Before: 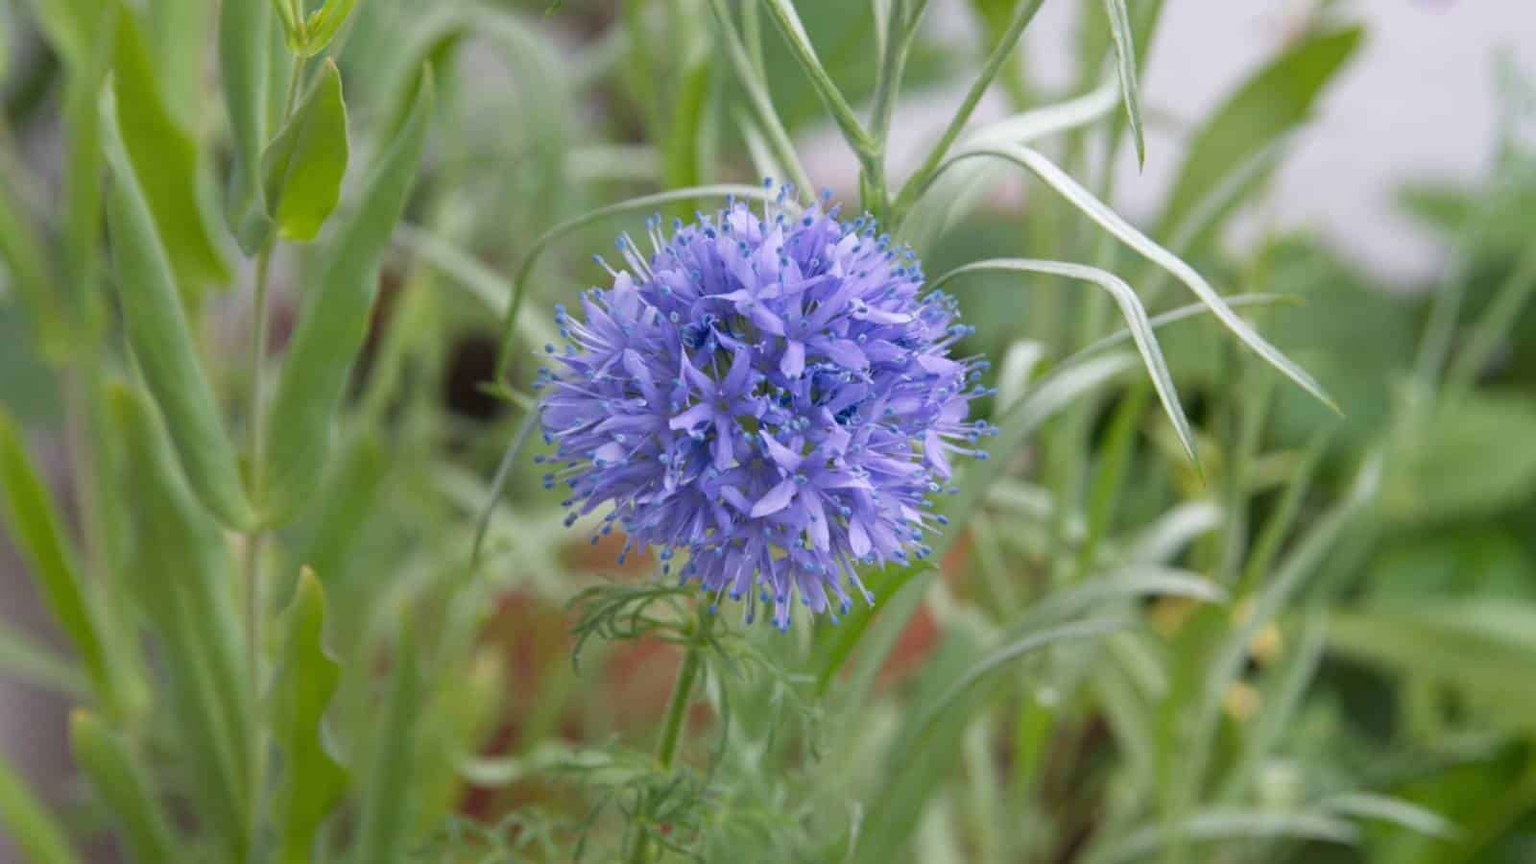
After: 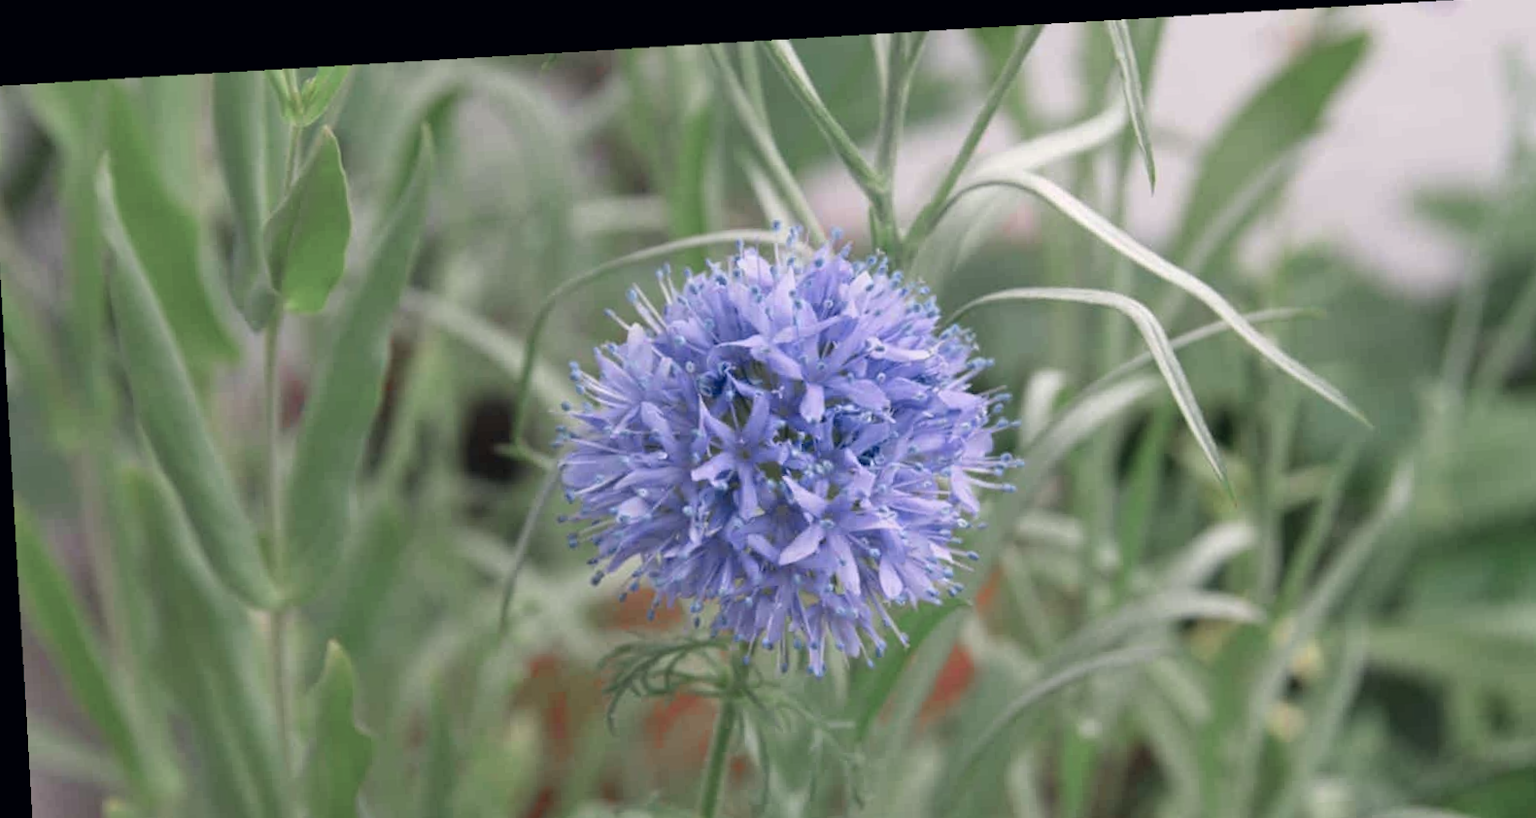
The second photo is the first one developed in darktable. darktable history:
color zones: curves: ch0 [(0, 0.466) (0.128, 0.466) (0.25, 0.5) (0.375, 0.456) (0.5, 0.5) (0.625, 0.5) (0.737, 0.652) (0.875, 0.5)]; ch1 [(0, 0.603) (0.125, 0.618) (0.261, 0.348) (0.372, 0.353) (0.497, 0.363) (0.611, 0.45) (0.731, 0.427) (0.875, 0.518) (0.998, 0.652)]; ch2 [(0, 0.559) (0.125, 0.451) (0.253, 0.564) (0.37, 0.578) (0.5, 0.466) (0.625, 0.471) (0.731, 0.471) (0.88, 0.485)]
crop and rotate: angle 0.2°, left 0.275%, right 3.127%, bottom 14.18%
rotate and perspective: rotation -3.18°, automatic cropping off
color correction: highlights a* 2.75, highlights b* 5, shadows a* -2.04, shadows b* -4.84, saturation 0.8
